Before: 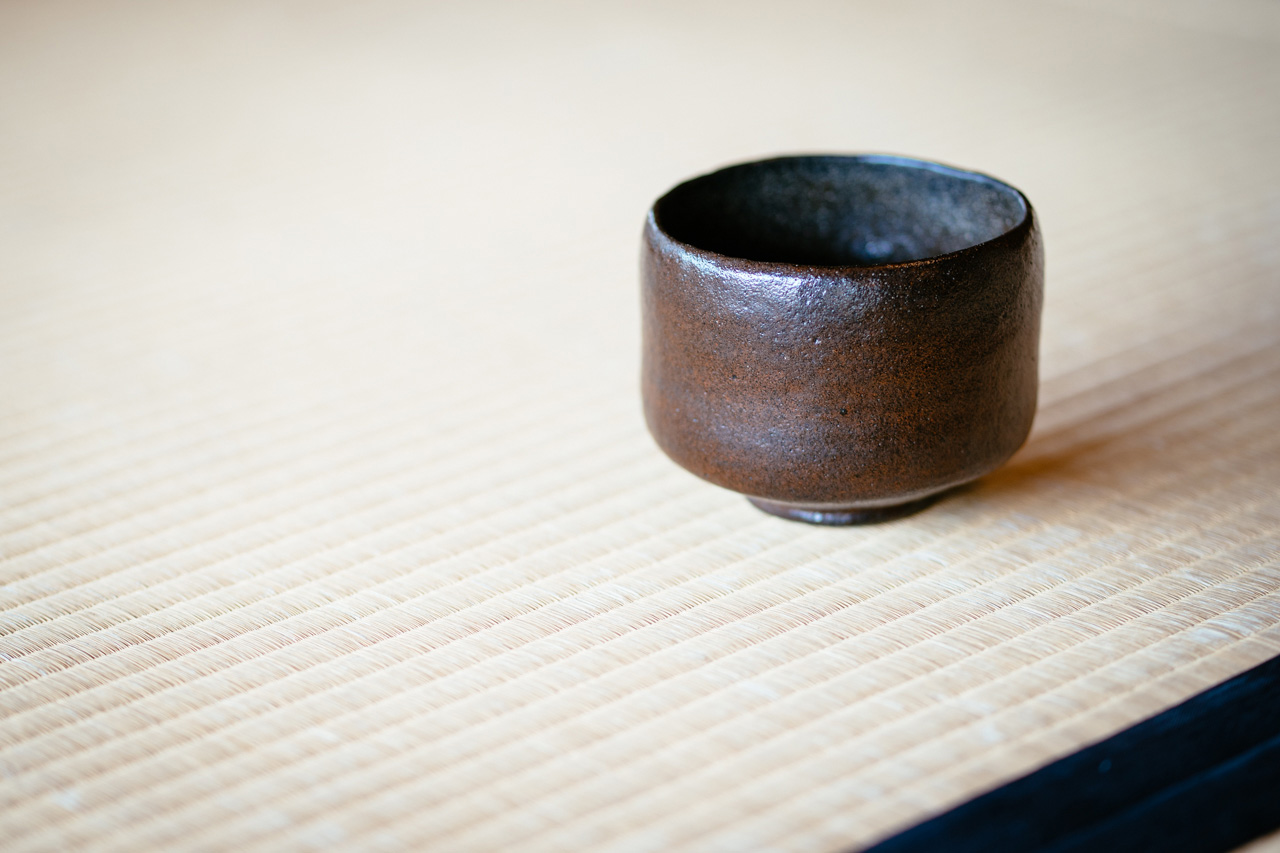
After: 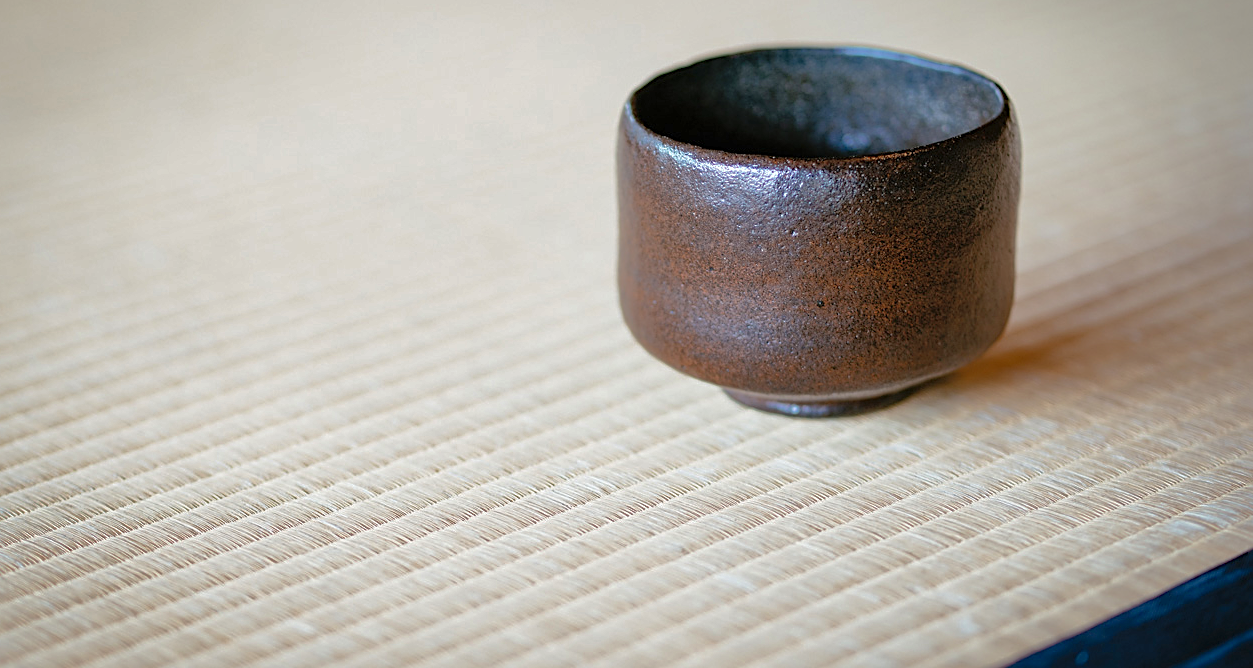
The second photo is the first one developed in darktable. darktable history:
shadows and highlights: shadows 58.2, highlights -59.81
crop and rotate: left 1.806%, top 12.829%, right 0.247%, bottom 8.791%
sharpen: on, module defaults
